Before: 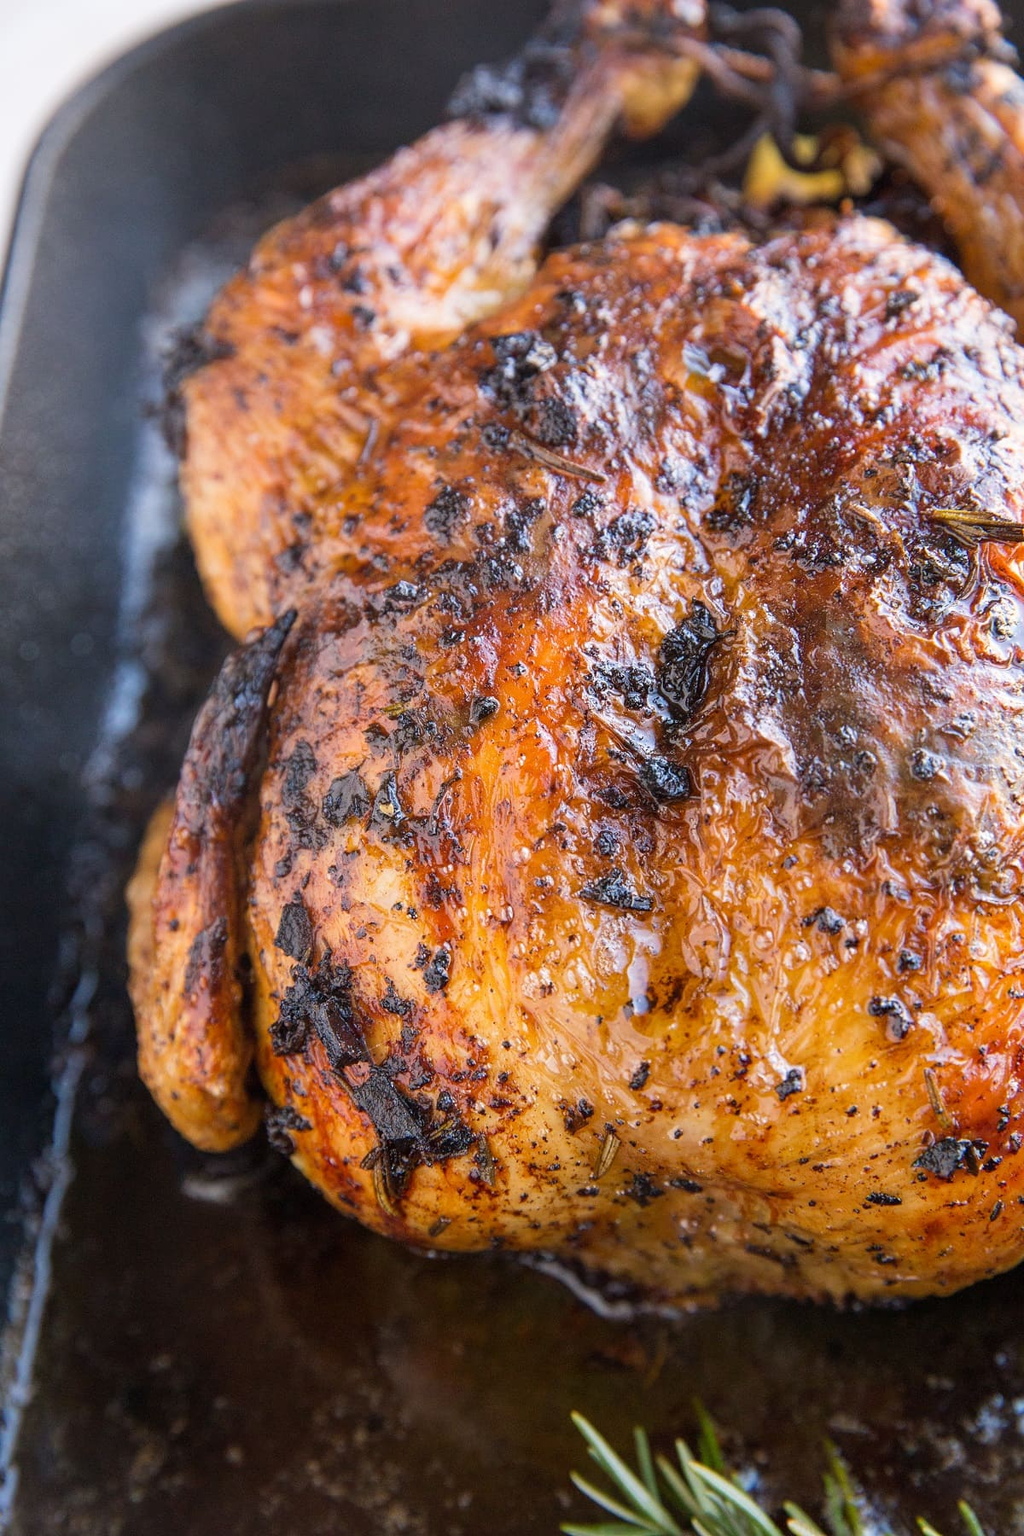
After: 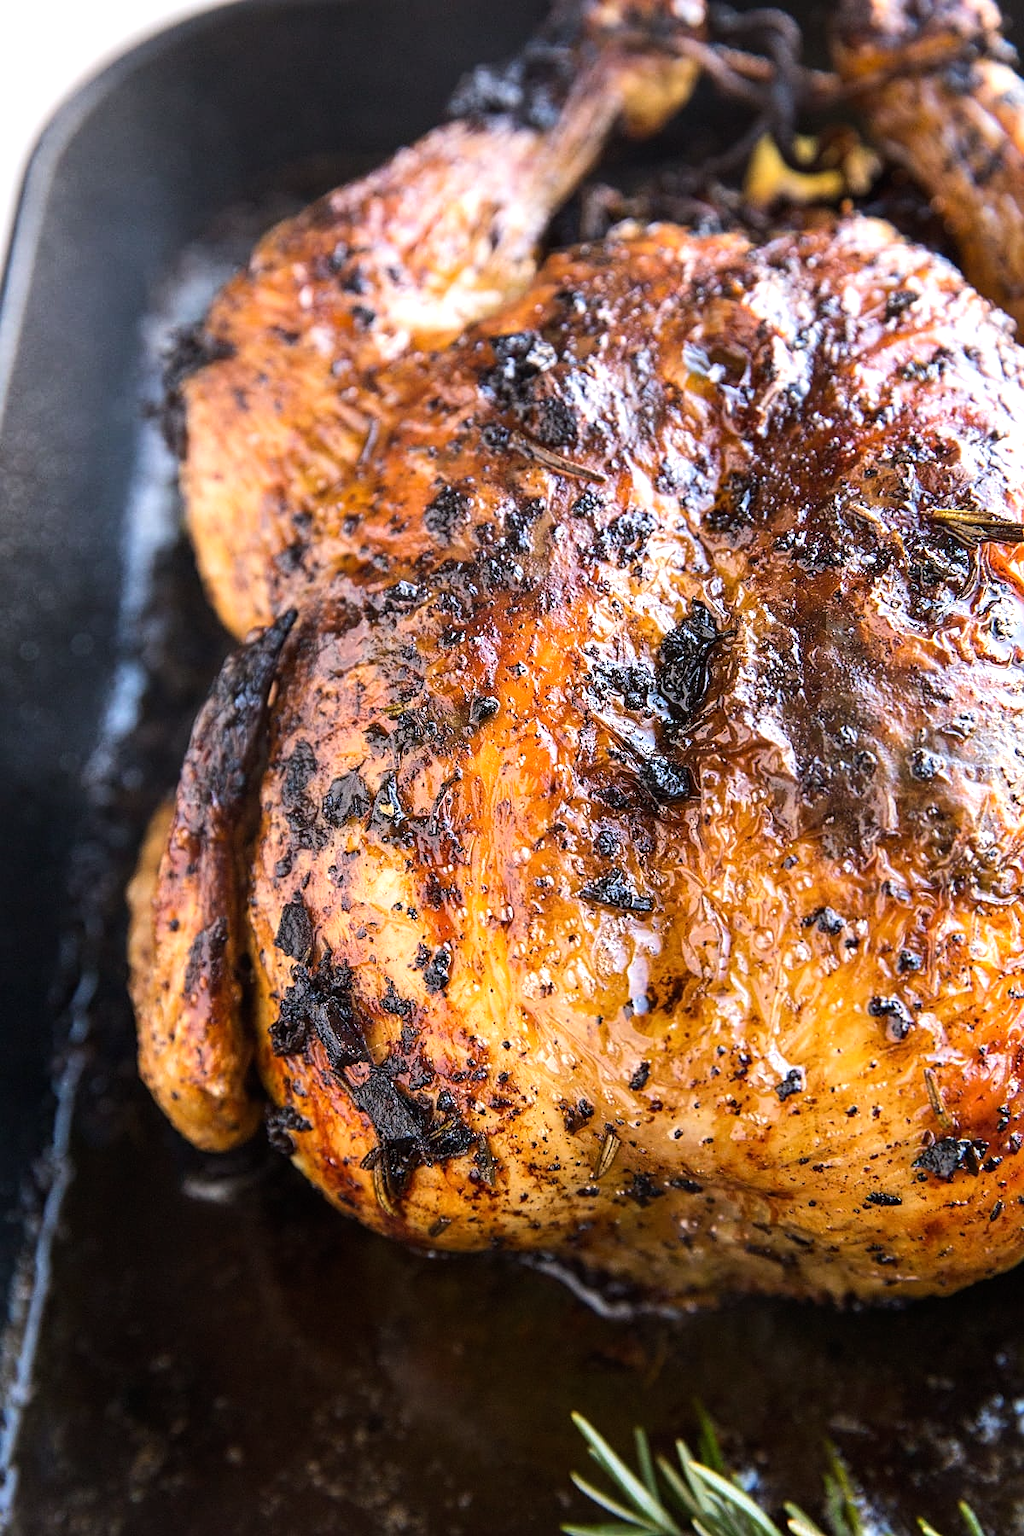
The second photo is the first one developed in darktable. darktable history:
sharpen: amount 0.214
exposure: exposure -0.151 EV, compensate highlight preservation false
tone equalizer: -8 EV -0.75 EV, -7 EV -0.71 EV, -6 EV -0.607 EV, -5 EV -0.399 EV, -3 EV 0.383 EV, -2 EV 0.6 EV, -1 EV 0.678 EV, +0 EV 0.746 EV, edges refinement/feathering 500, mask exposure compensation -1.57 EV, preserve details no
